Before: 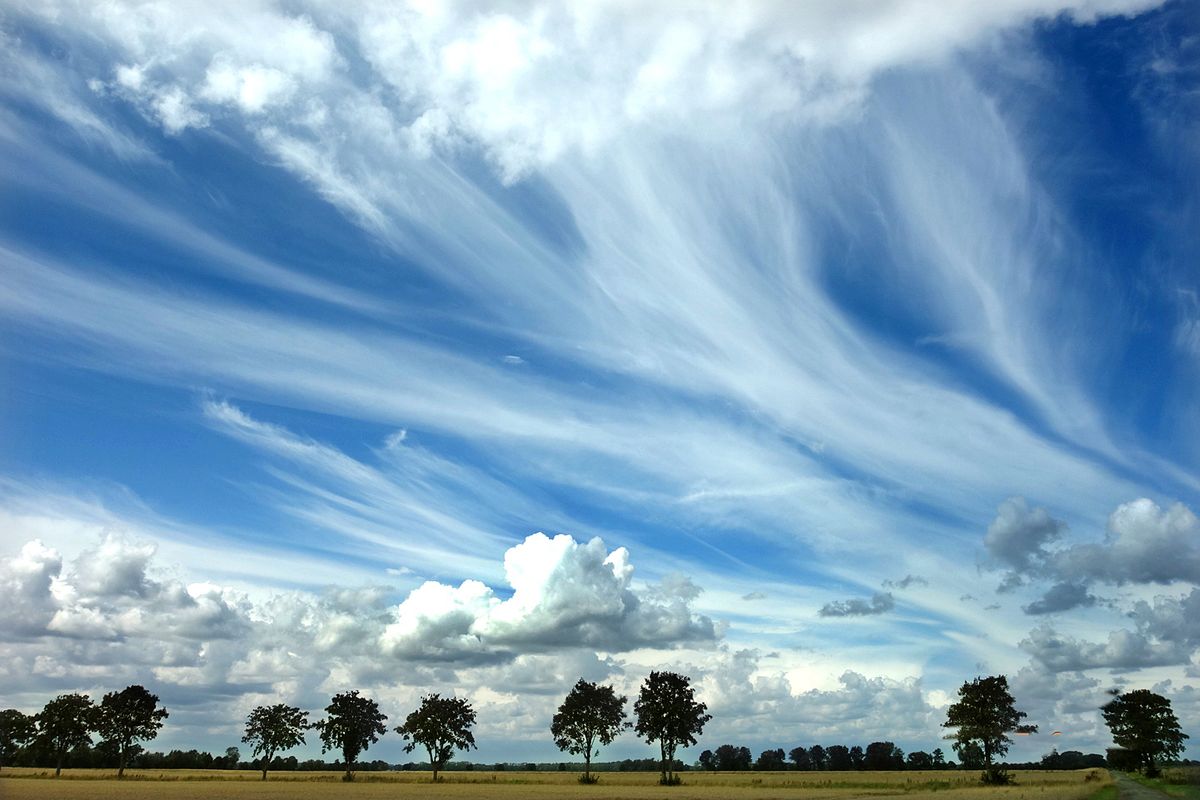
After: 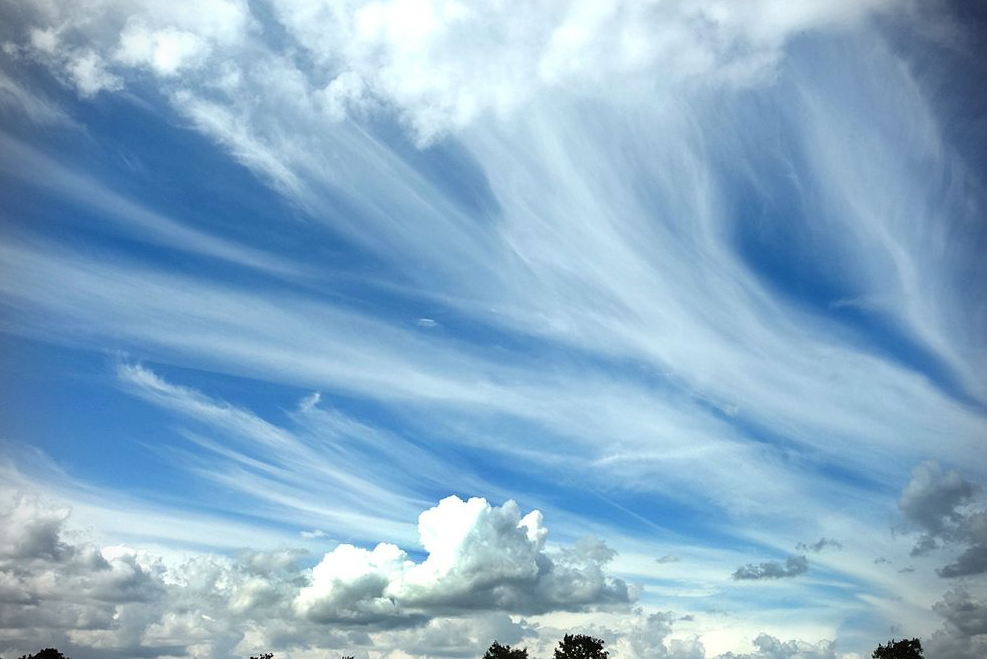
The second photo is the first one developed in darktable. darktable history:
crop and rotate: left 7.176%, top 4.682%, right 10.535%, bottom 12.94%
vignetting: fall-off radius 46.06%, dithering 8-bit output
